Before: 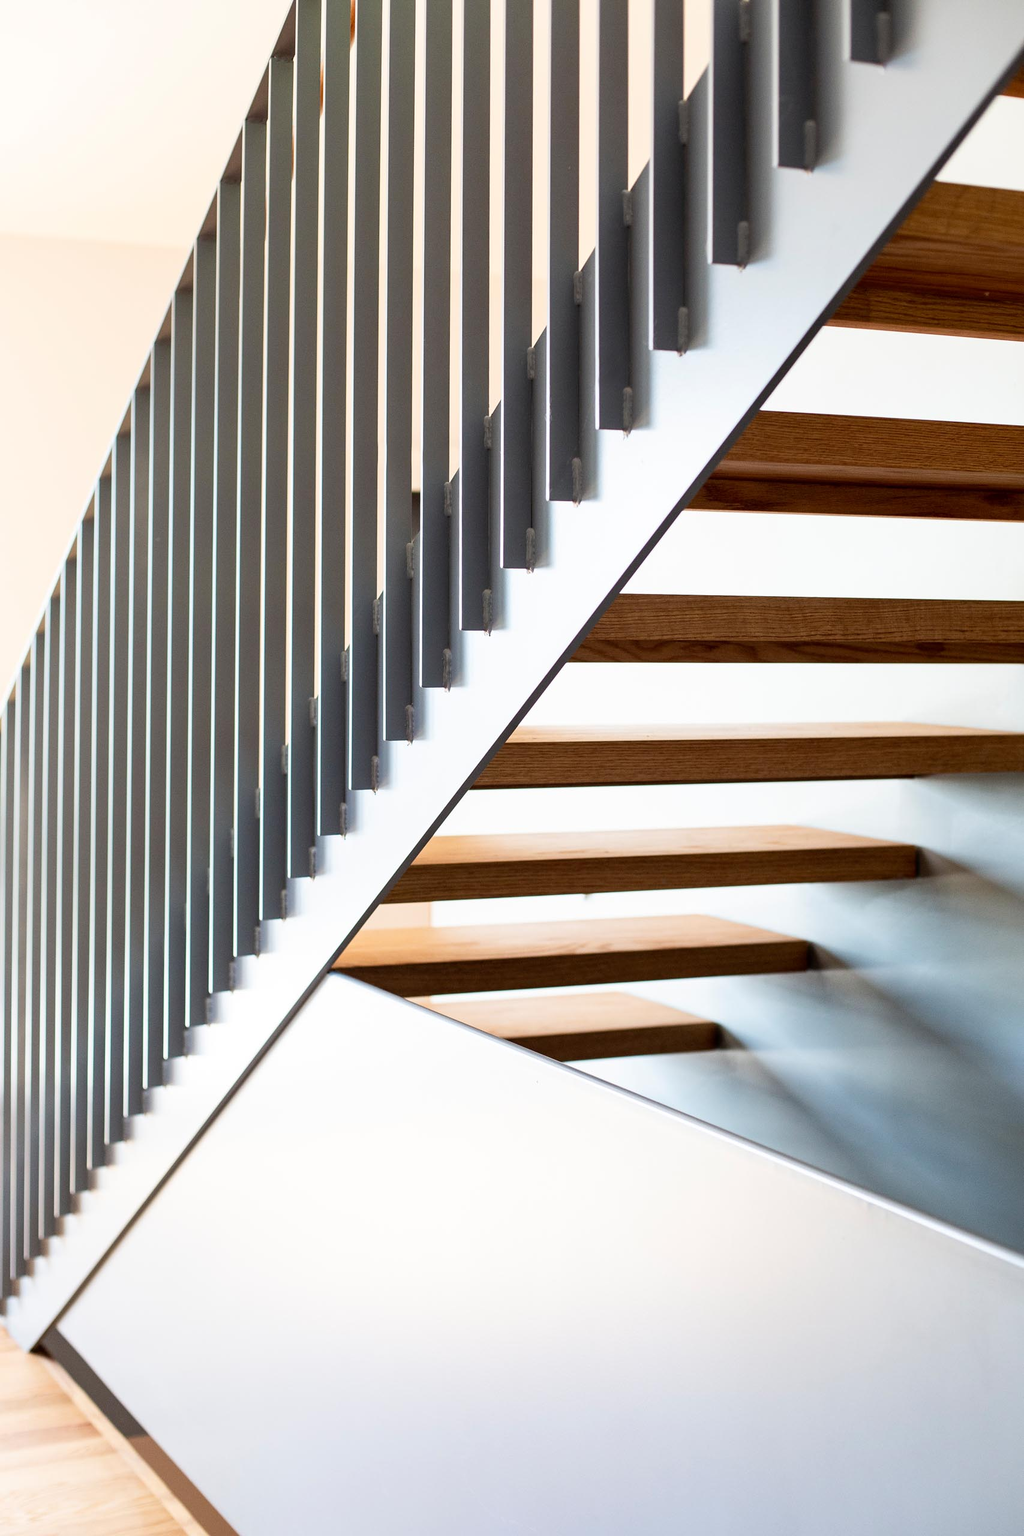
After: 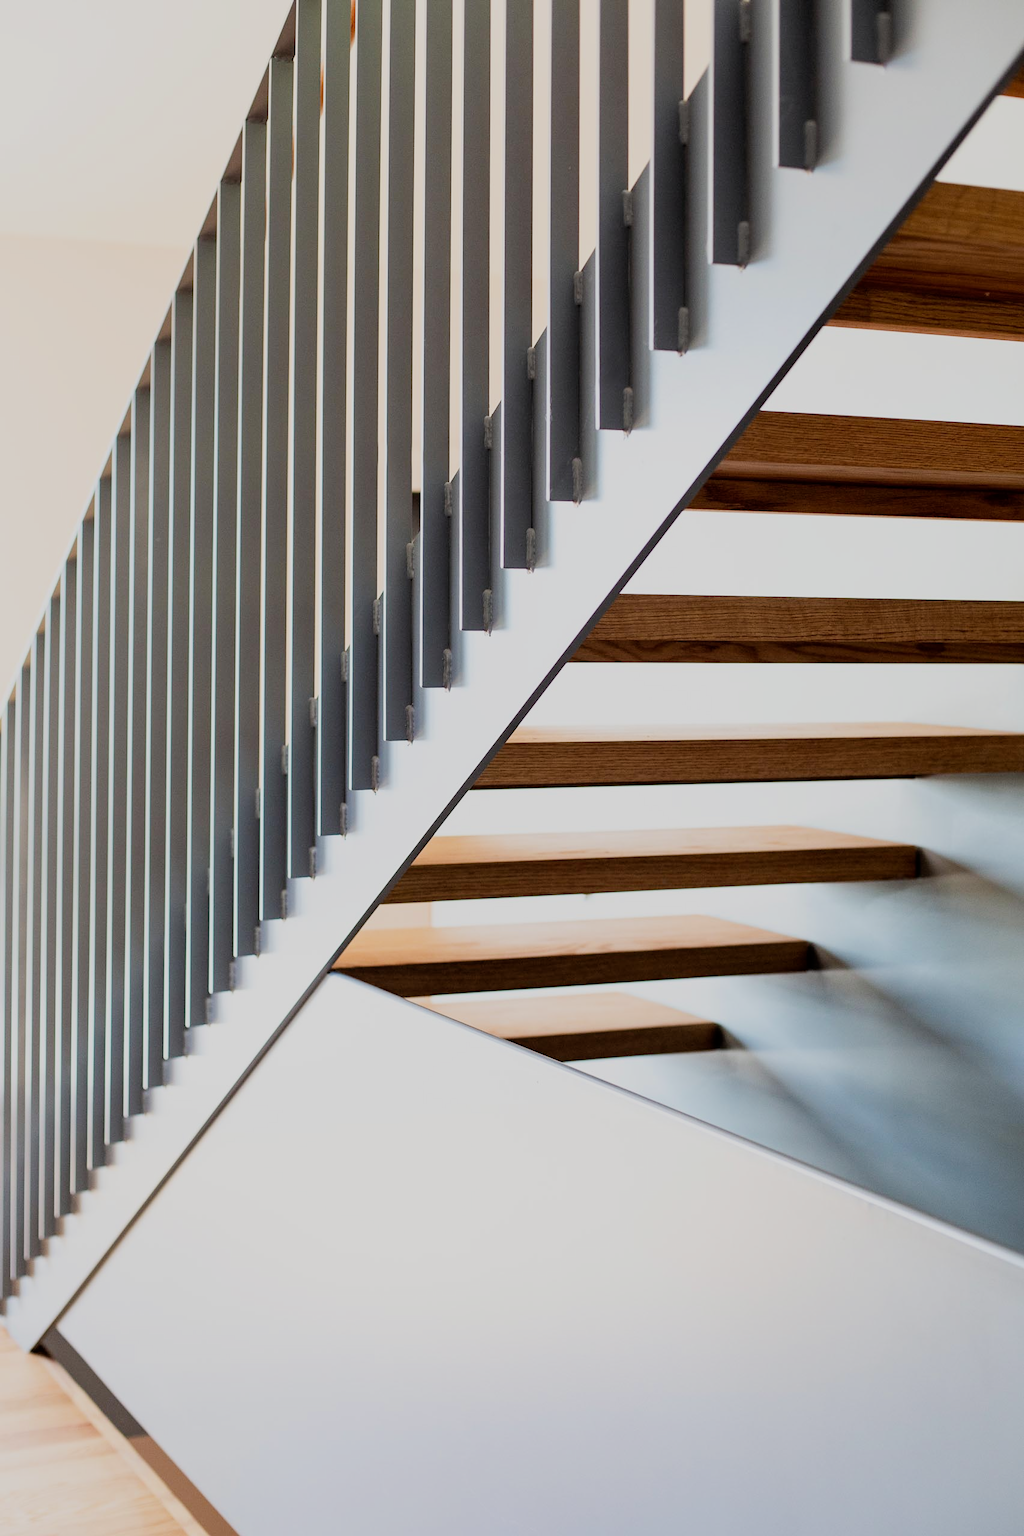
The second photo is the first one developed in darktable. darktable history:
filmic rgb: black relative exposure -7.65 EV, white relative exposure 4.56 EV, hardness 3.61, preserve chrominance max RGB
